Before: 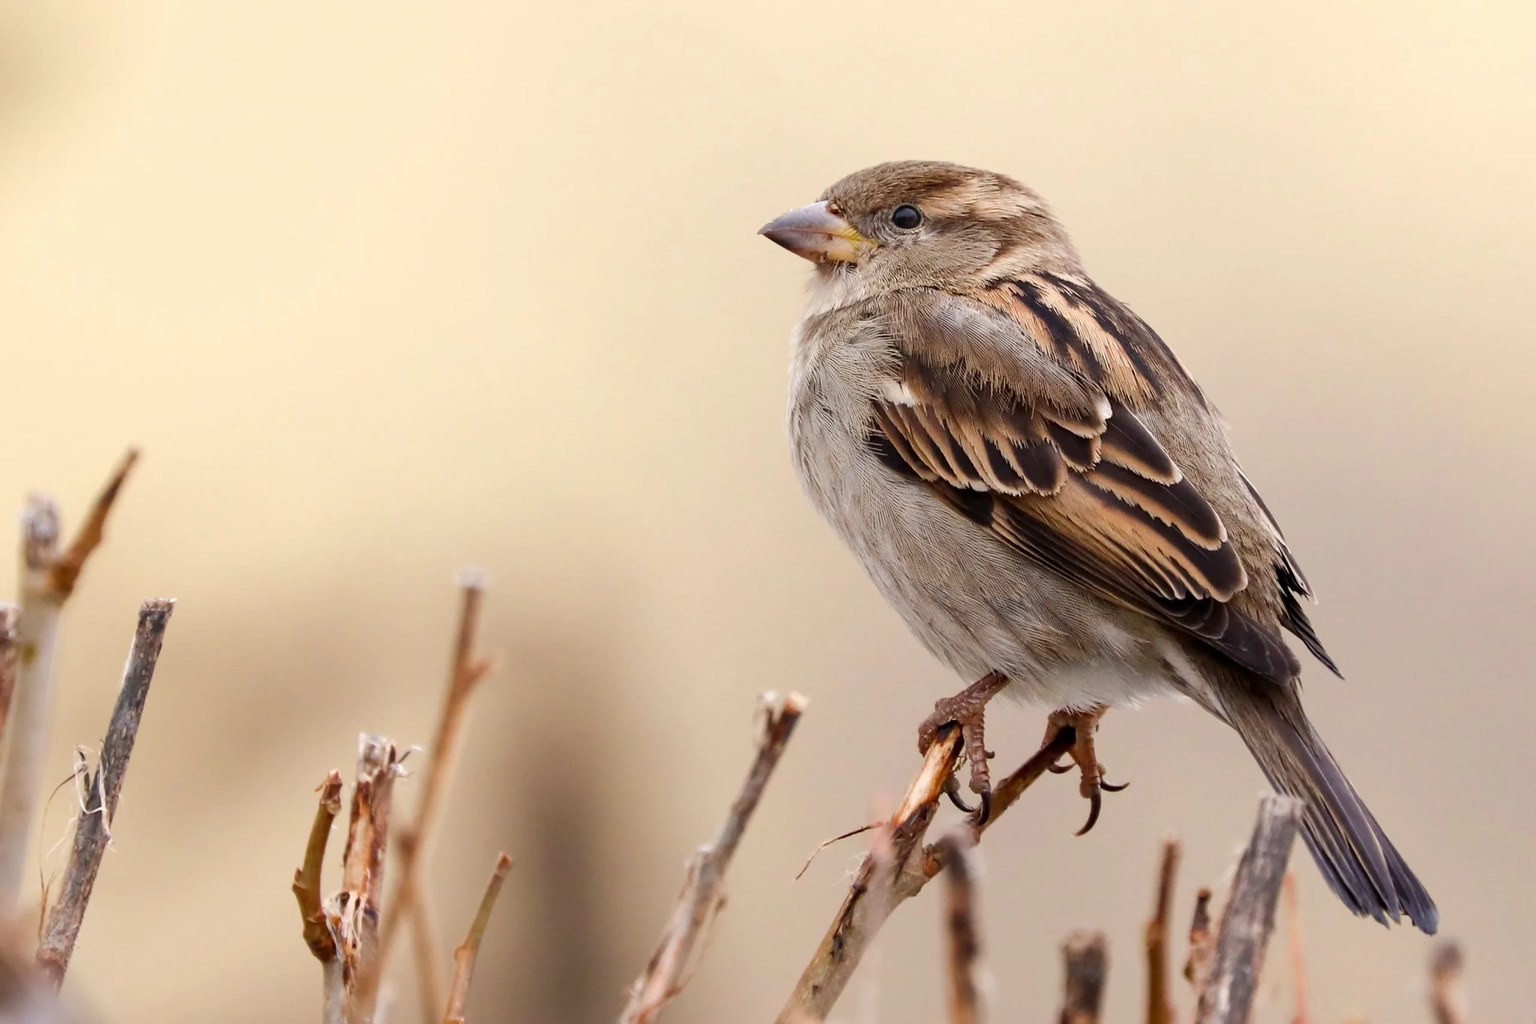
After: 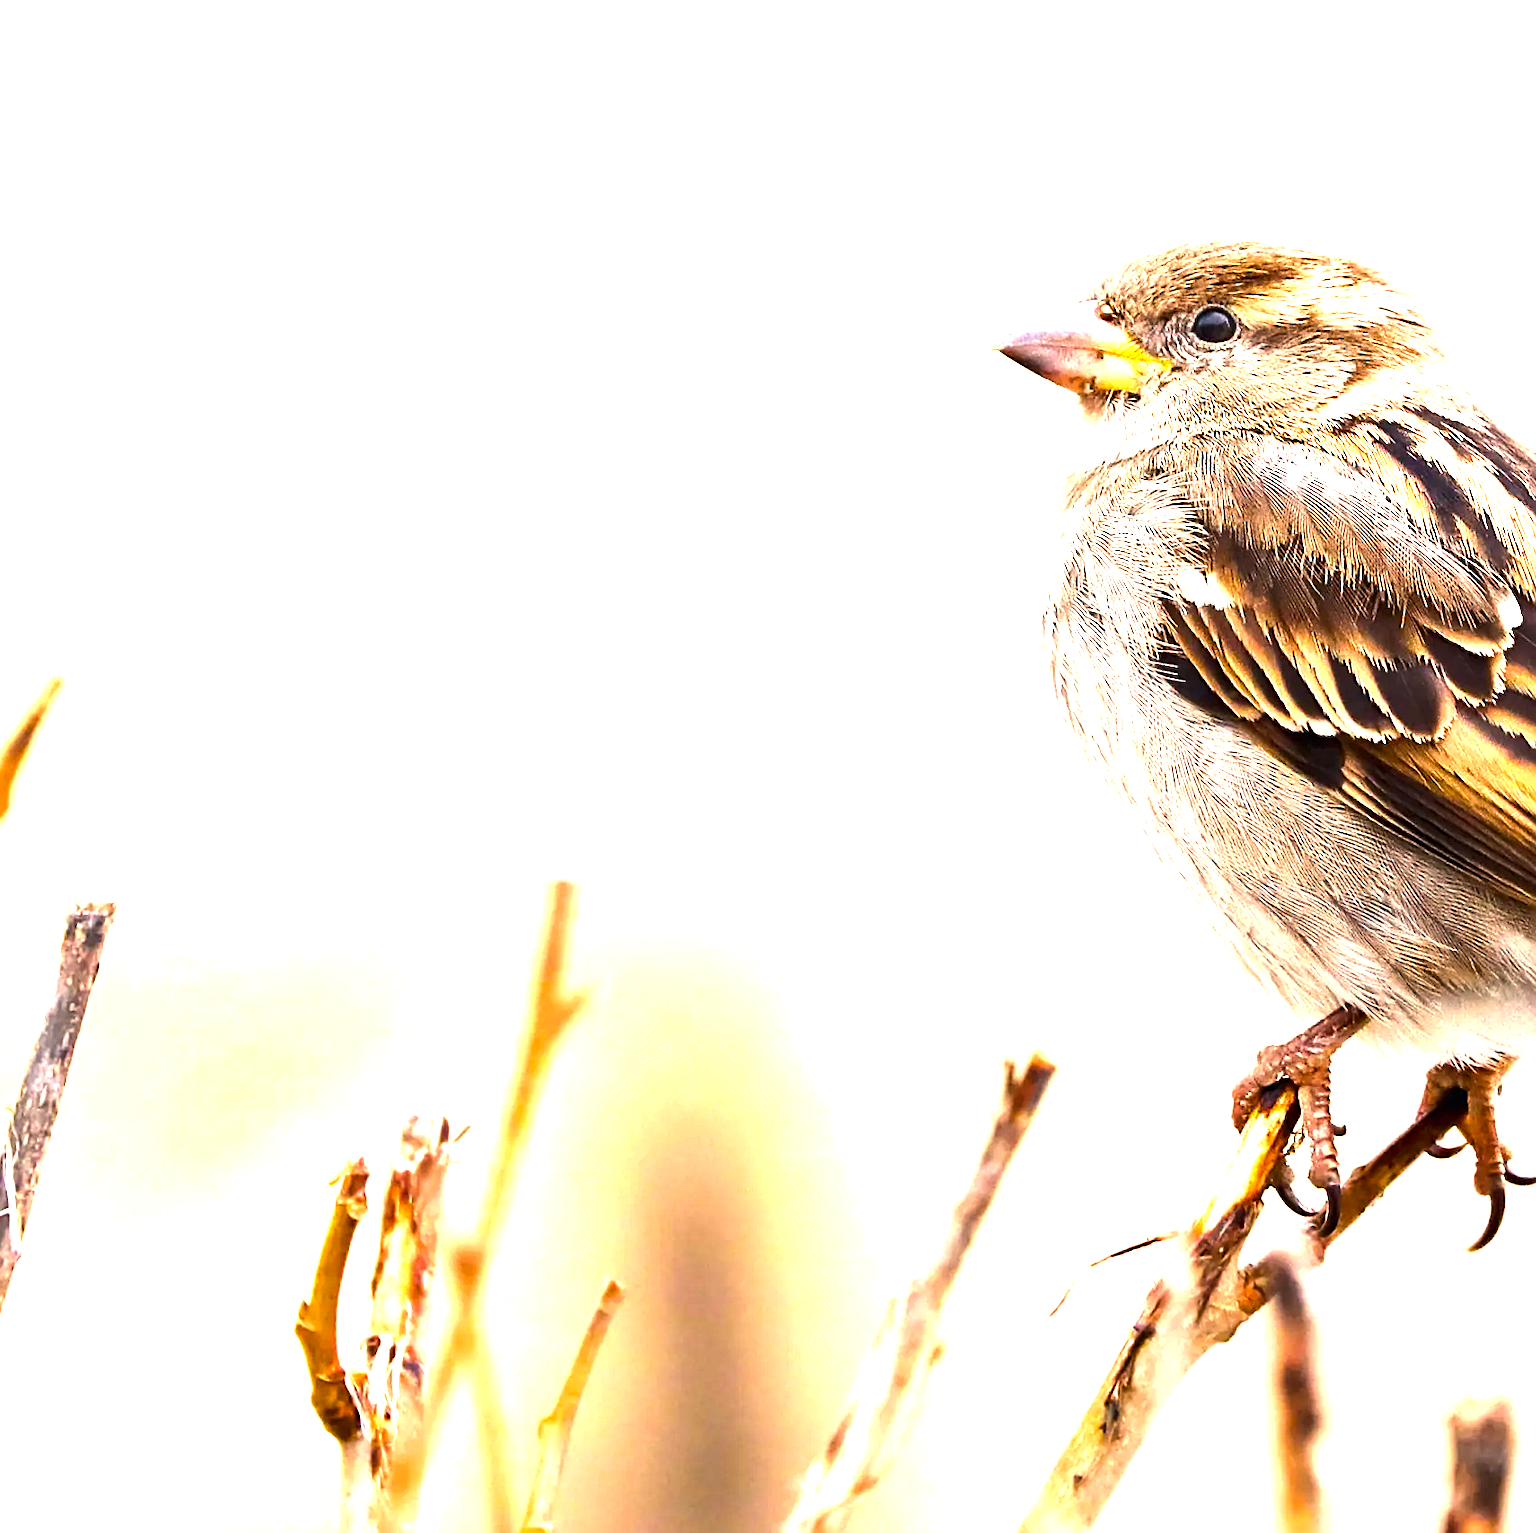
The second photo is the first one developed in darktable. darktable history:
color balance rgb: highlights gain › chroma 1.739%, highlights gain › hue 55.3°, perceptual saturation grading › global saturation 25.163%, perceptual brilliance grading › global brilliance -4.629%, perceptual brilliance grading › highlights 25.108%, perceptual brilliance grading › mid-tones 7.017%, perceptual brilliance grading › shadows -5.099%, global vibrance 20%
exposure: black level correction 0, exposure 1.095 EV, compensate exposure bias true, compensate highlight preservation false
sharpen: on, module defaults
tone equalizer: -8 EV -0.001 EV, -7 EV 0.003 EV, -6 EV -0.001 EV, -5 EV -0.013 EV, -4 EV -0.078 EV, -3 EV -0.225 EV, -2 EV -0.248 EV, -1 EV 0.097 EV, +0 EV 0.33 EV
crop and rotate: left 6.229%, right 26.965%
